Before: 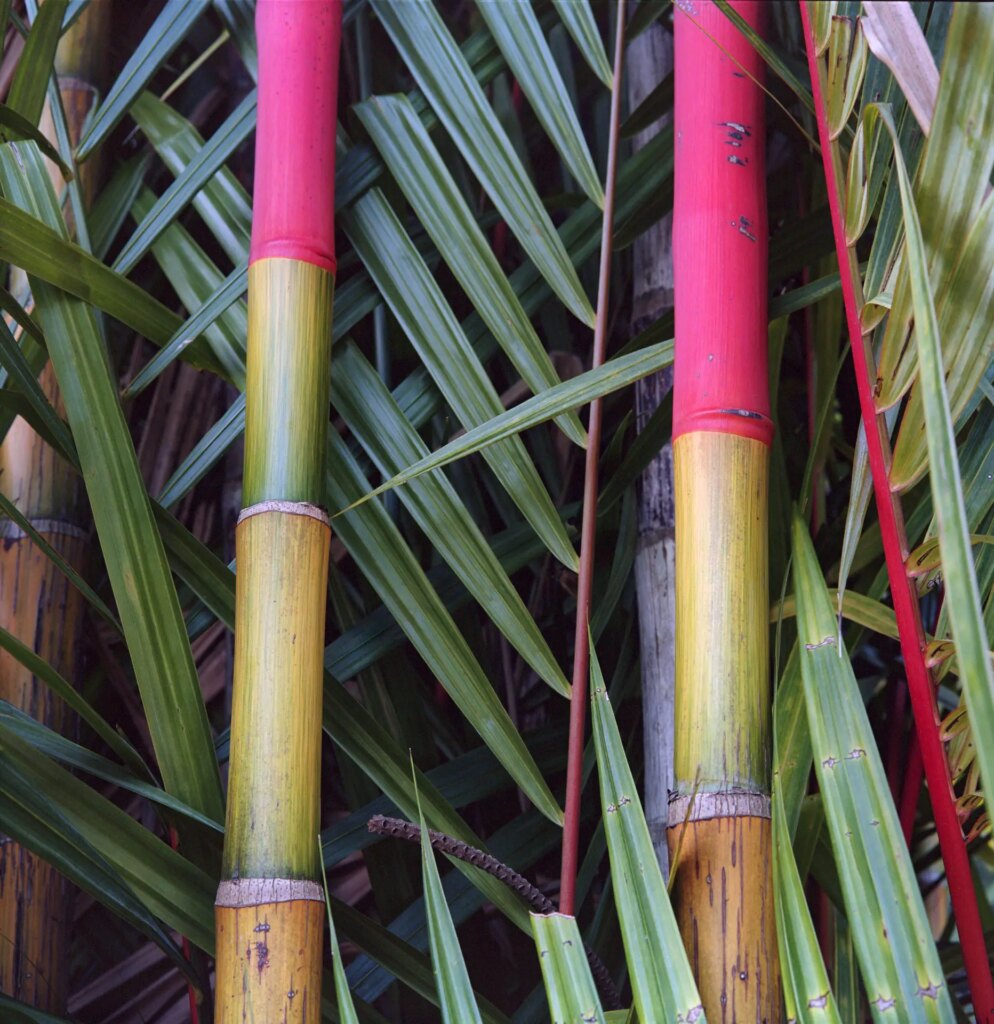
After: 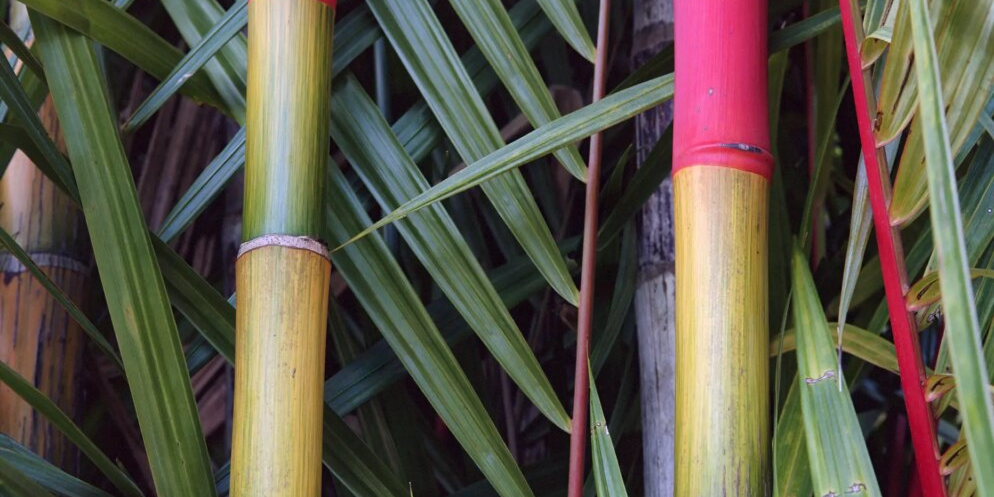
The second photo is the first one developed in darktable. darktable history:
crop and rotate: top 25.99%, bottom 25.423%
